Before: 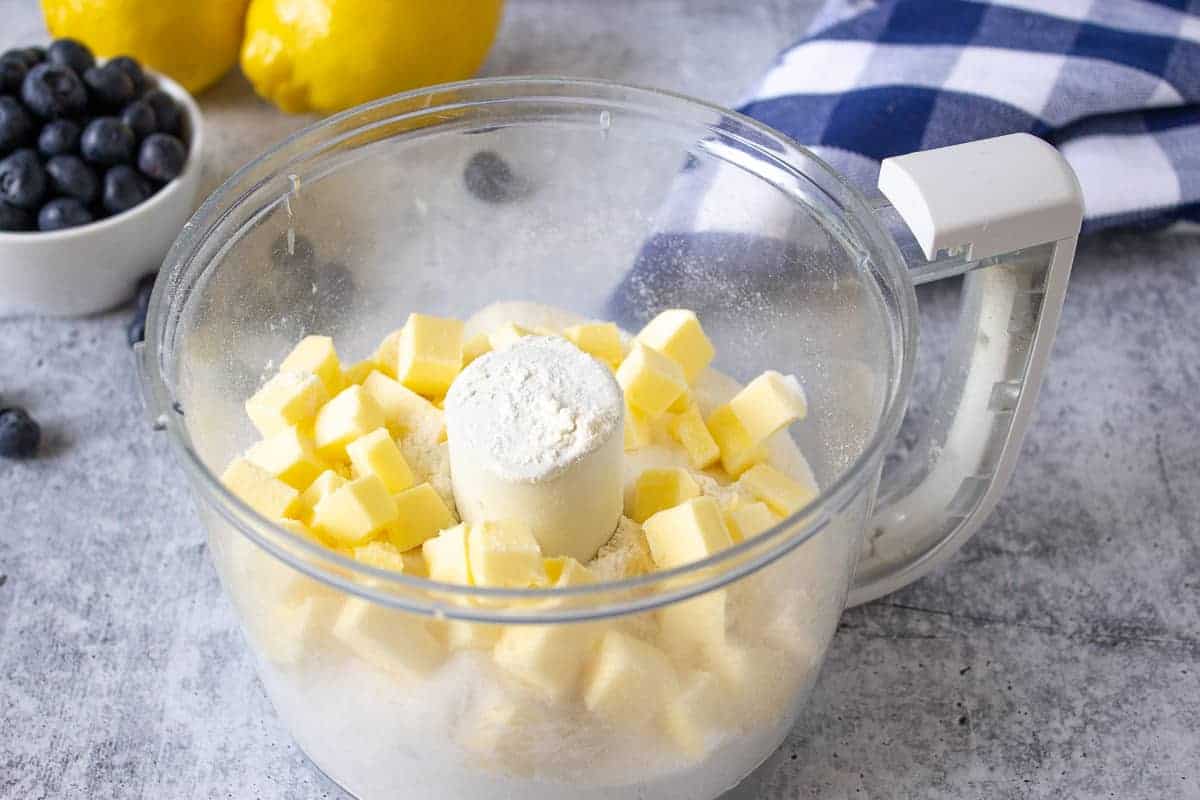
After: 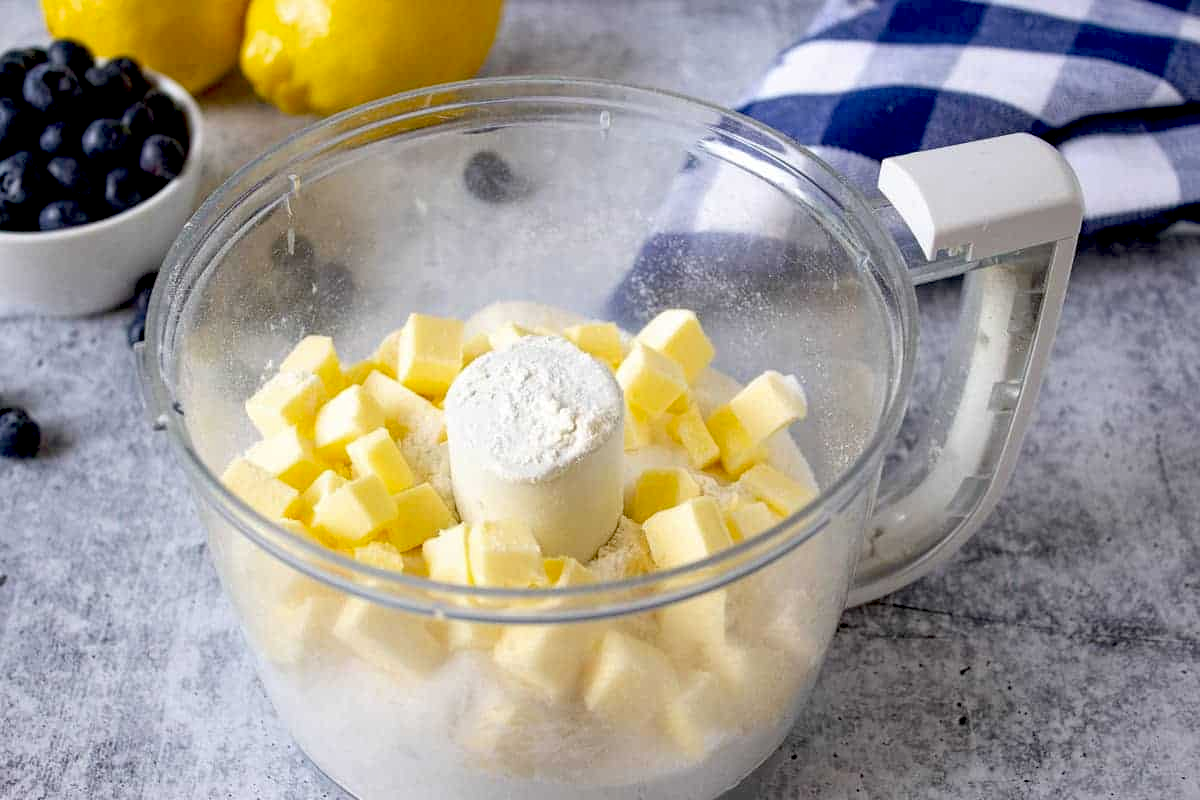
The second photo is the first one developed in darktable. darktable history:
local contrast: highlights 104%, shadows 103%, detail 119%, midtone range 0.2
exposure: black level correction 0.027, exposure -0.076 EV, compensate highlight preservation false
